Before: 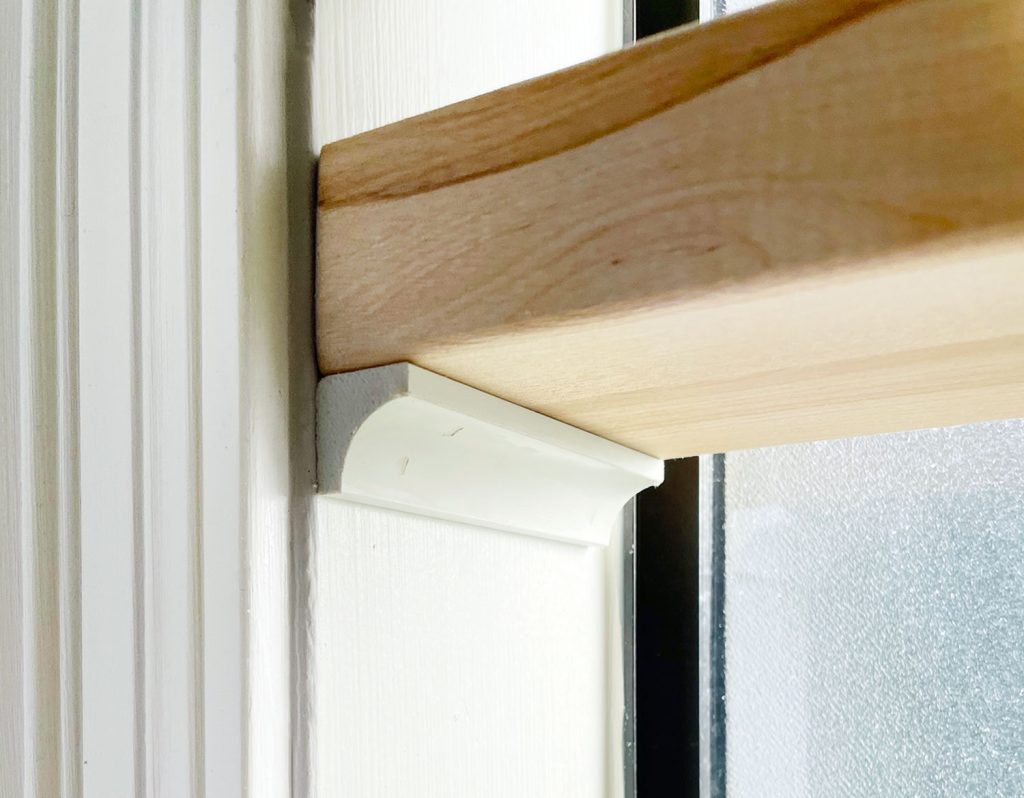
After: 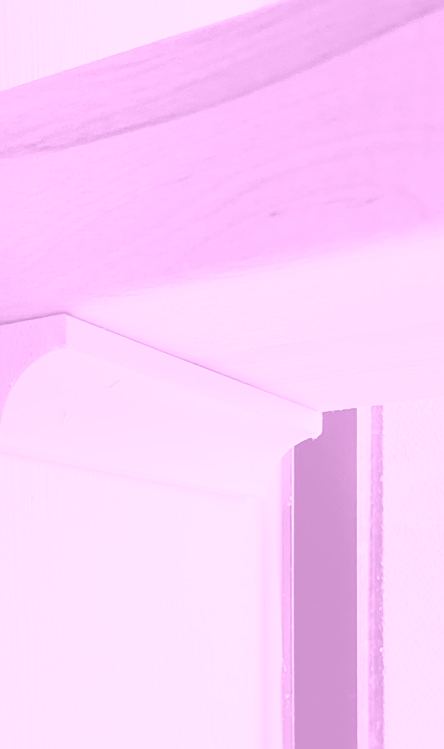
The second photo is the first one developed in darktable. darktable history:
crop: left 33.452%, top 6.025%, right 23.155%
color contrast: green-magenta contrast 1.55, blue-yellow contrast 1.83
contrast brightness saturation: contrast 0.1, saturation -0.36
contrast equalizer: octaves 7, y [[0.6 ×6], [0.55 ×6], [0 ×6], [0 ×6], [0 ×6]], mix -0.2
colorize: hue 331.2°, saturation 75%, source mix 30.28%, lightness 70.52%, version 1
sharpen: on, module defaults
white balance: red 0.983, blue 1.036
